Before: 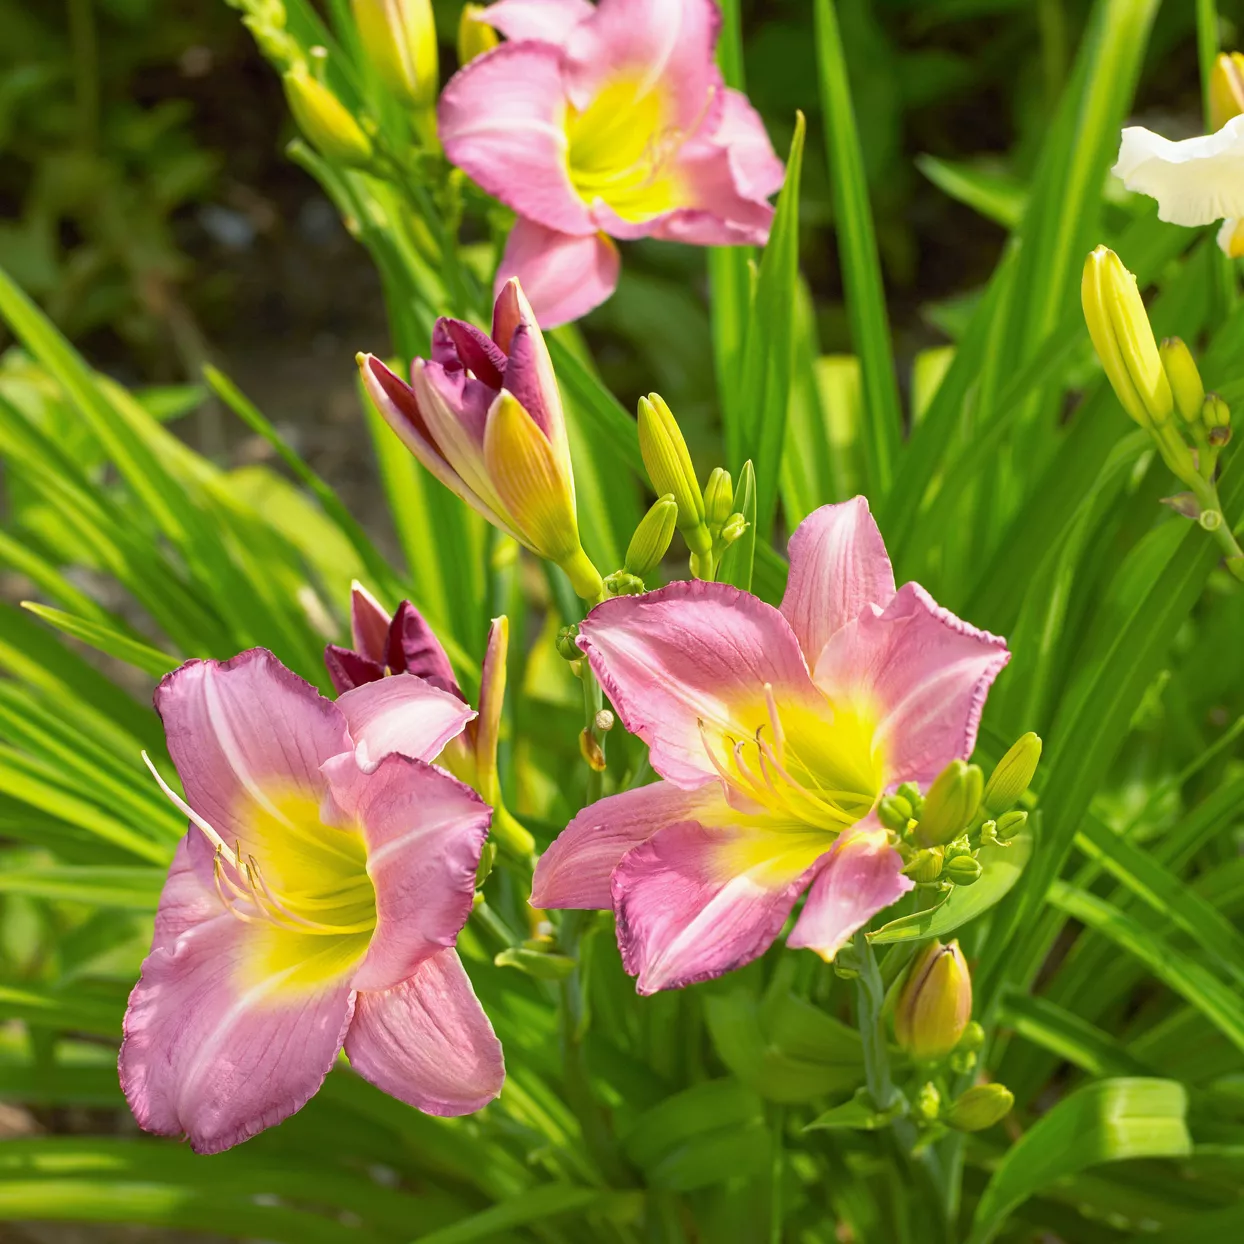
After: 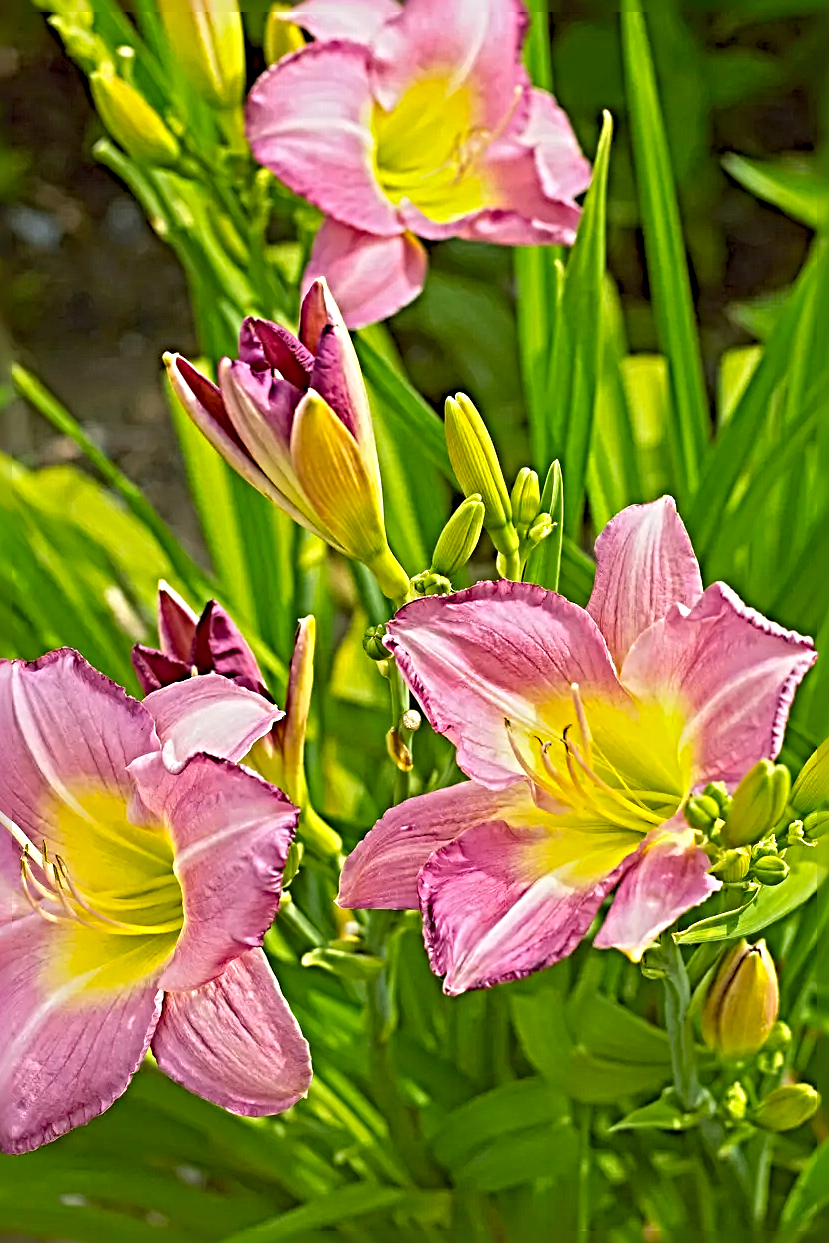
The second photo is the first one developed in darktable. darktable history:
crop and rotate: left 15.567%, right 17.785%
exposure: exposure 0.126 EV, compensate highlight preservation false
color balance rgb: linear chroma grading › global chroma 14.425%, perceptual saturation grading › global saturation -0.003%, global vibrance -7.951%, contrast -12.916%, saturation formula JzAzBz (2021)
sharpen: radius 6.265, amount 1.786, threshold 0.206
